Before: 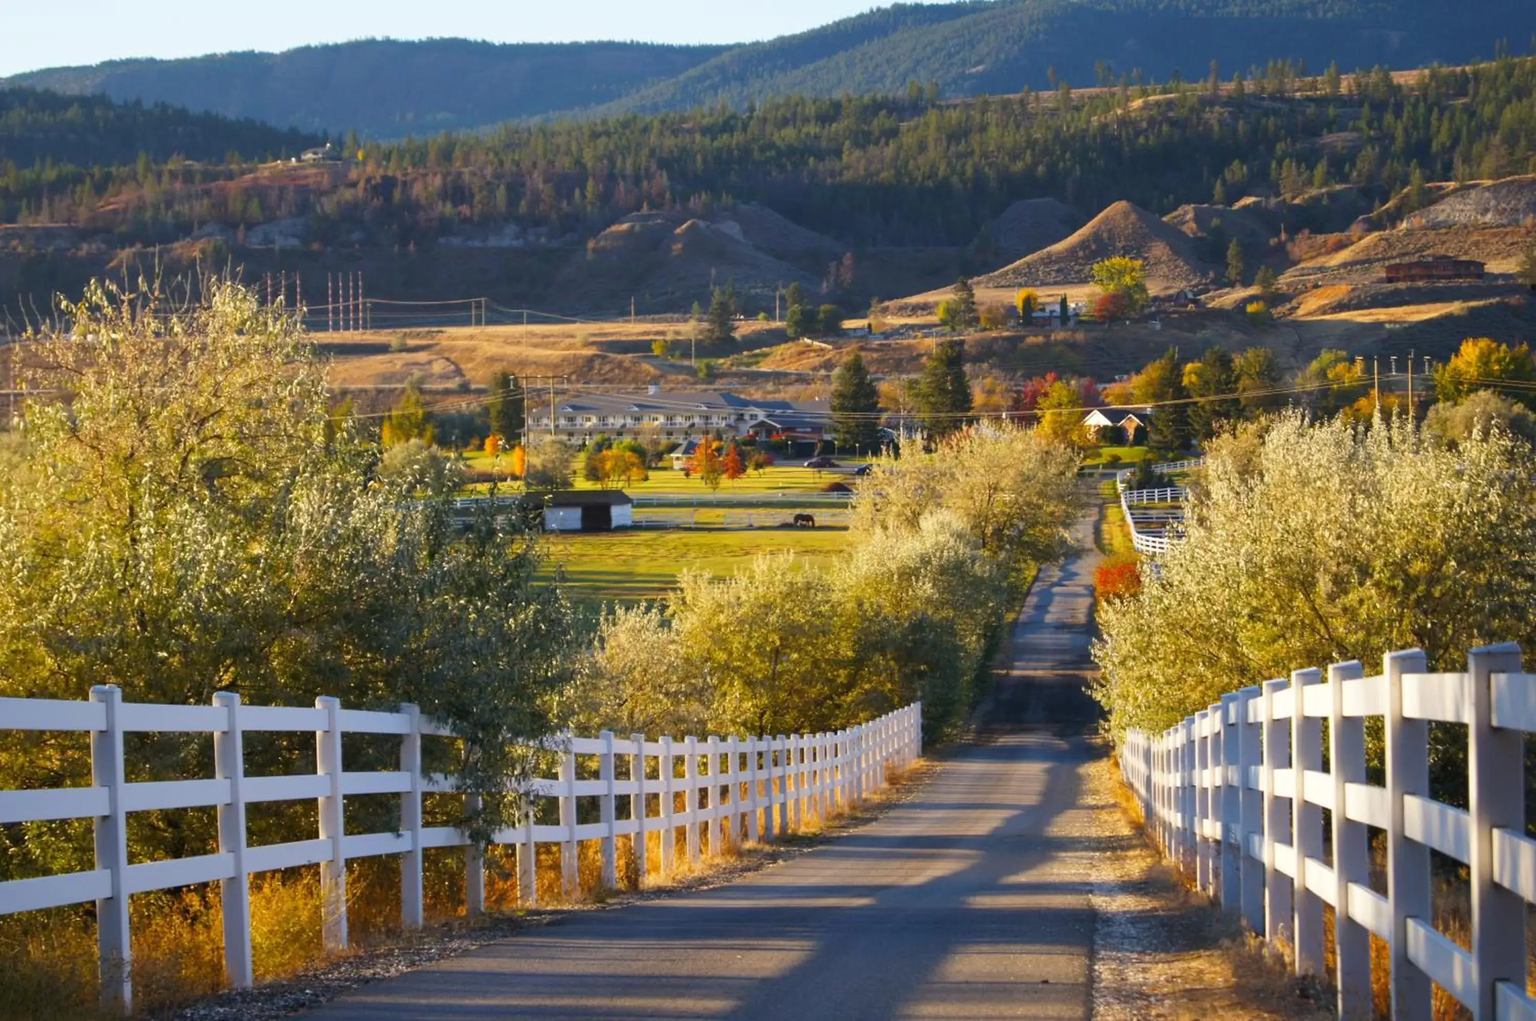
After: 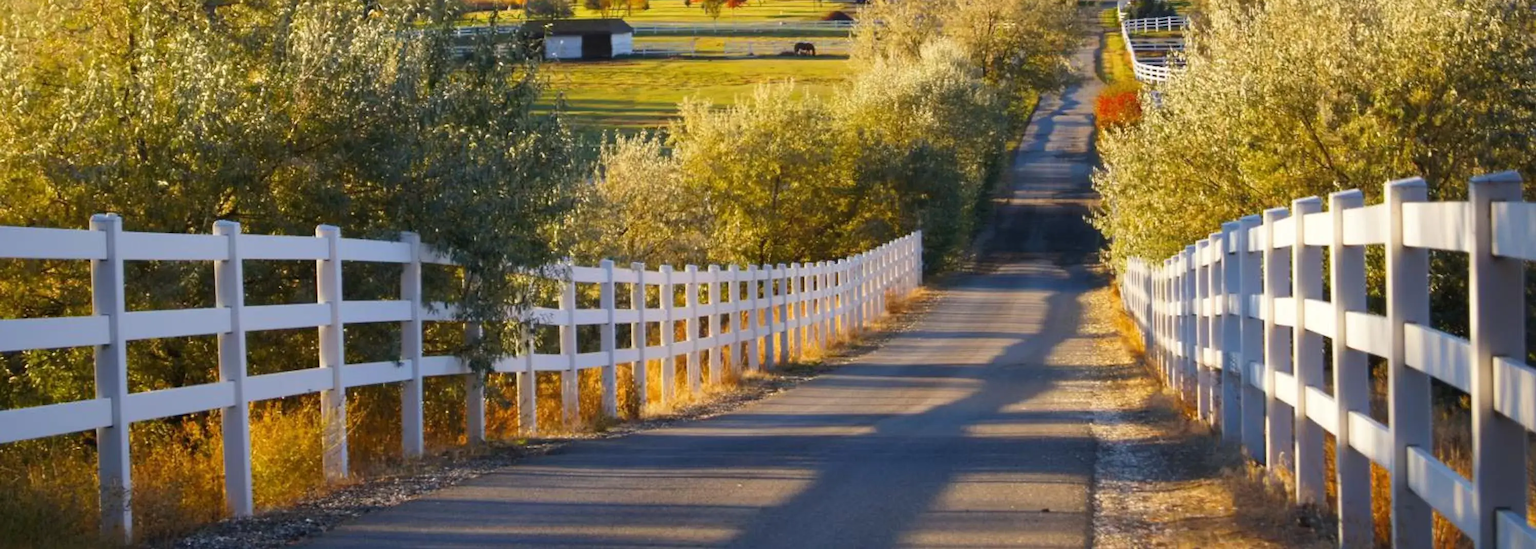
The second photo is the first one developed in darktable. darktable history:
white balance: emerald 1
crop and rotate: top 46.237%
